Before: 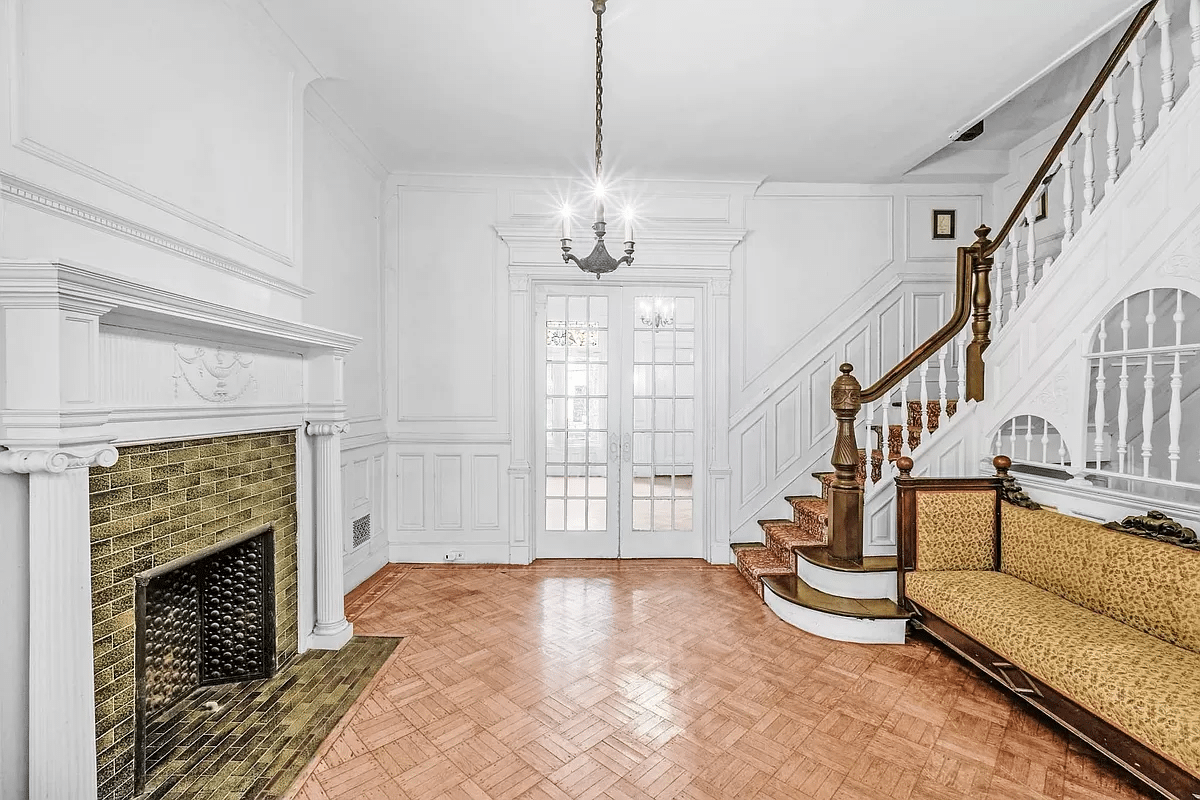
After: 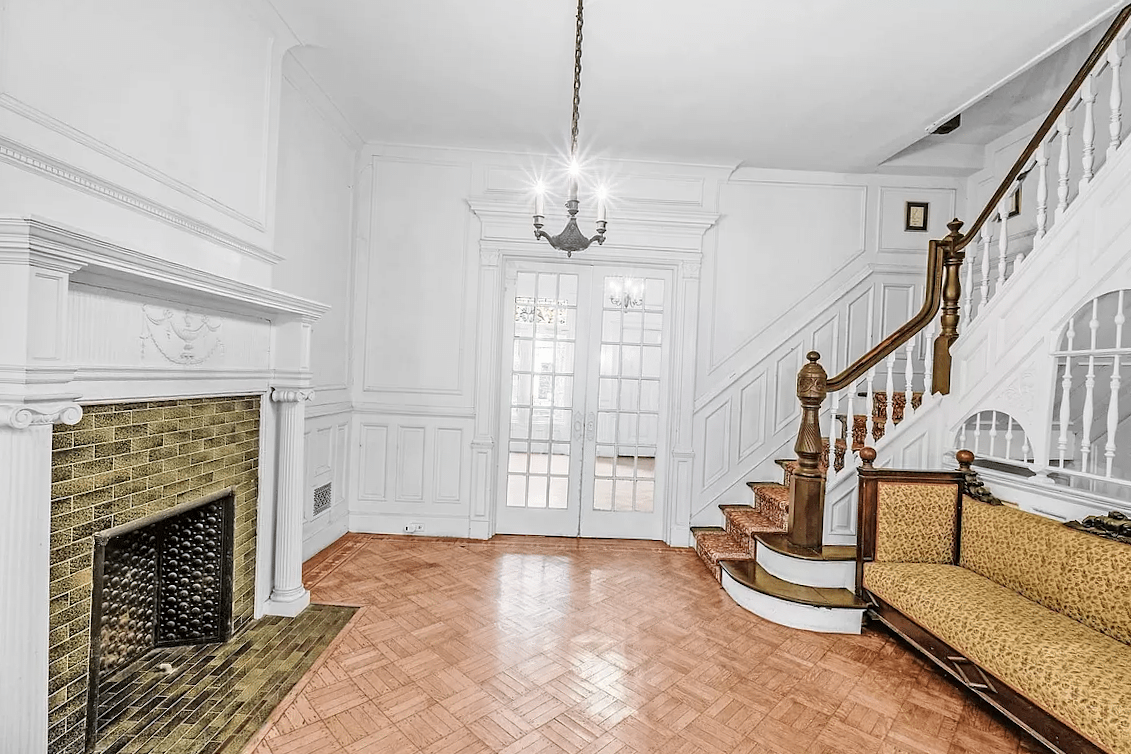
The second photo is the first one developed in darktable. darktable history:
crop and rotate: angle -2.34°
